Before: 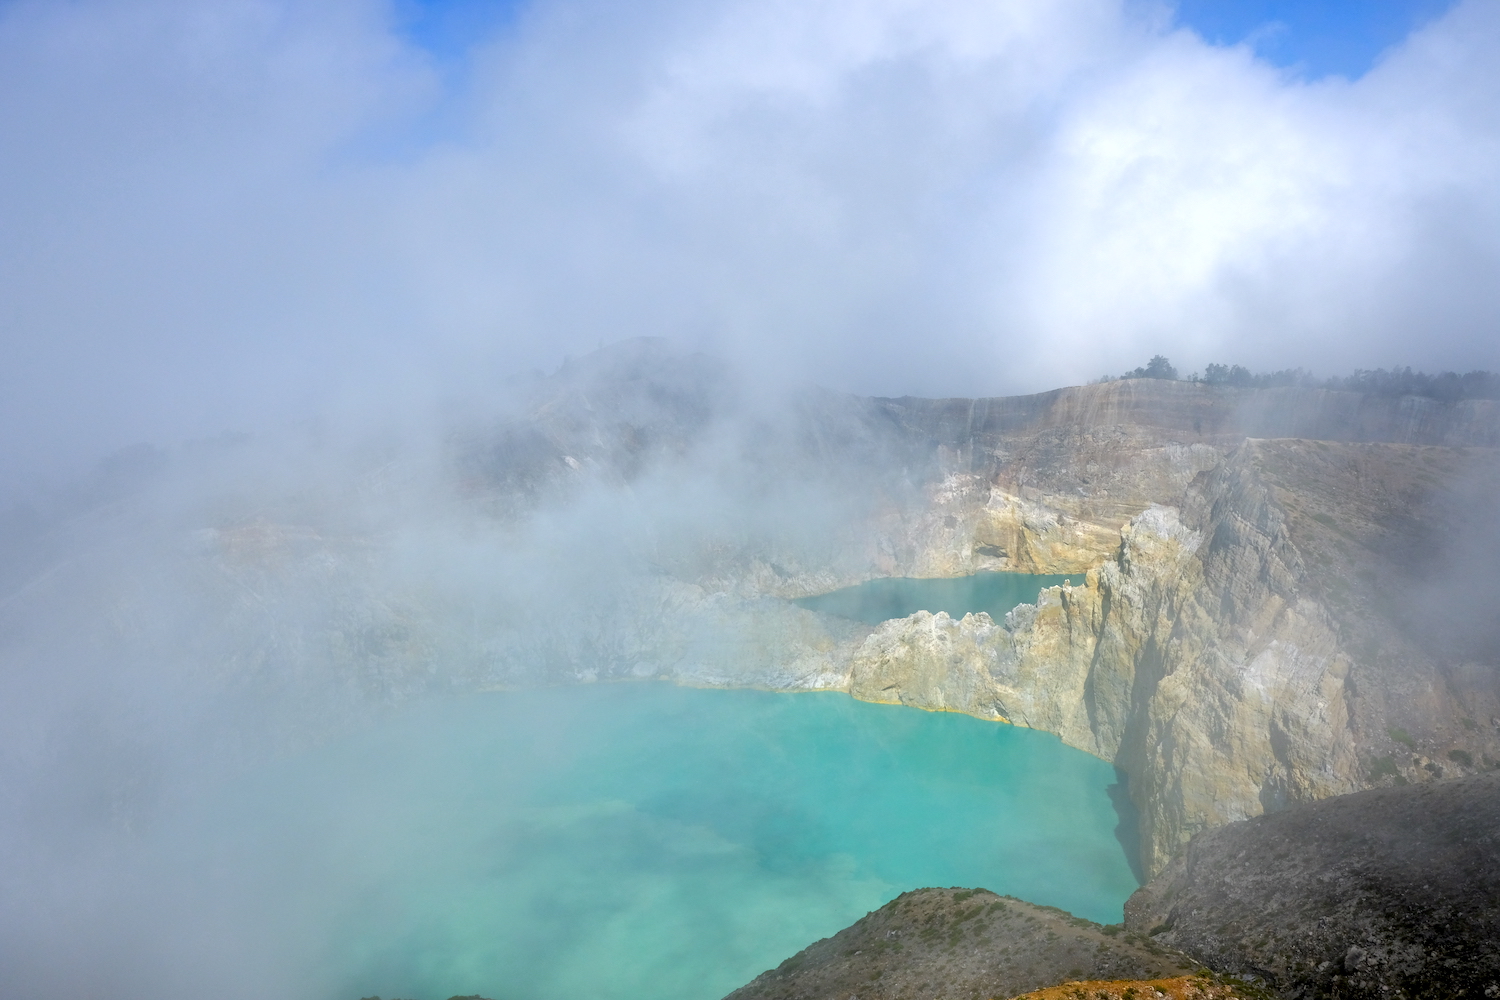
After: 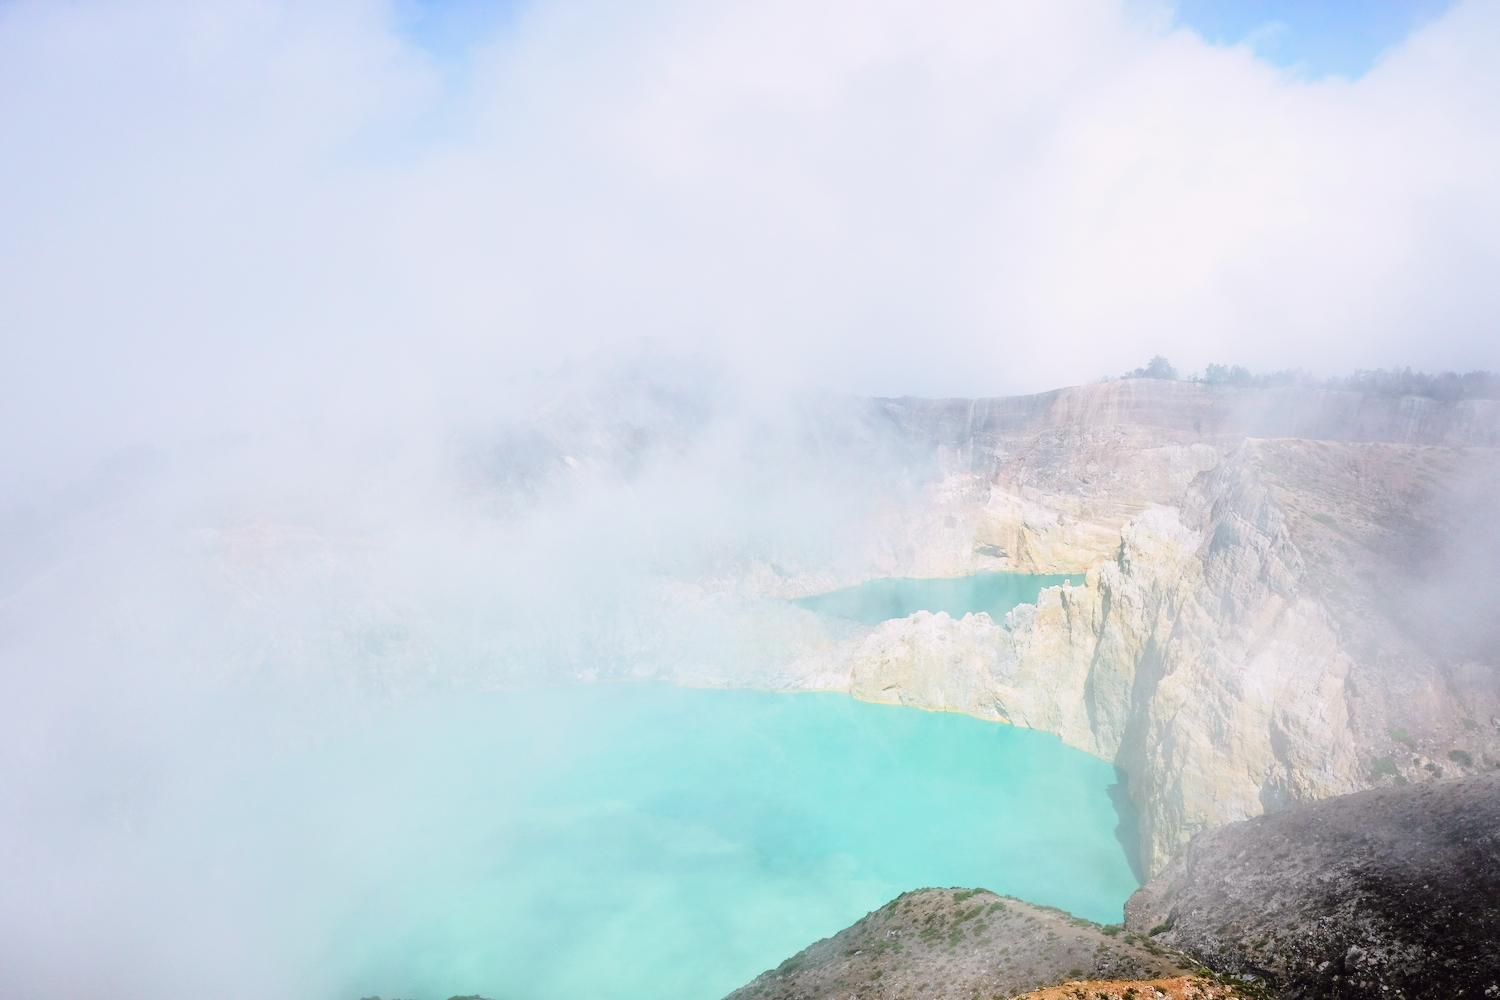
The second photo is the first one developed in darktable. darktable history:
base curve: curves: ch0 [(0, 0) (0.028, 0.03) (0.121, 0.232) (0.46, 0.748) (0.859, 0.968) (1, 1)], preserve colors none
tone curve: curves: ch0 [(0, 0.025) (0.15, 0.143) (0.452, 0.486) (0.751, 0.788) (1, 0.961)]; ch1 [(0, 0) (0.43, 0.408) (0.476, 0.469) (0.497, 0.507) (0.546, 0.571) (0.566, 0.607) (0.62, 0.657) (1, 1)]; ch2 [(0, 0) (0.386, 0.397) (0.505, 0.498) (0.547, 0.546) (0.579, 0.58) (1, 1)], color space Lab, independent channels, preserve colors none
color balance: input saturation 100.43%, contrast fulcrum 14.22%, output saturation 70.41%
